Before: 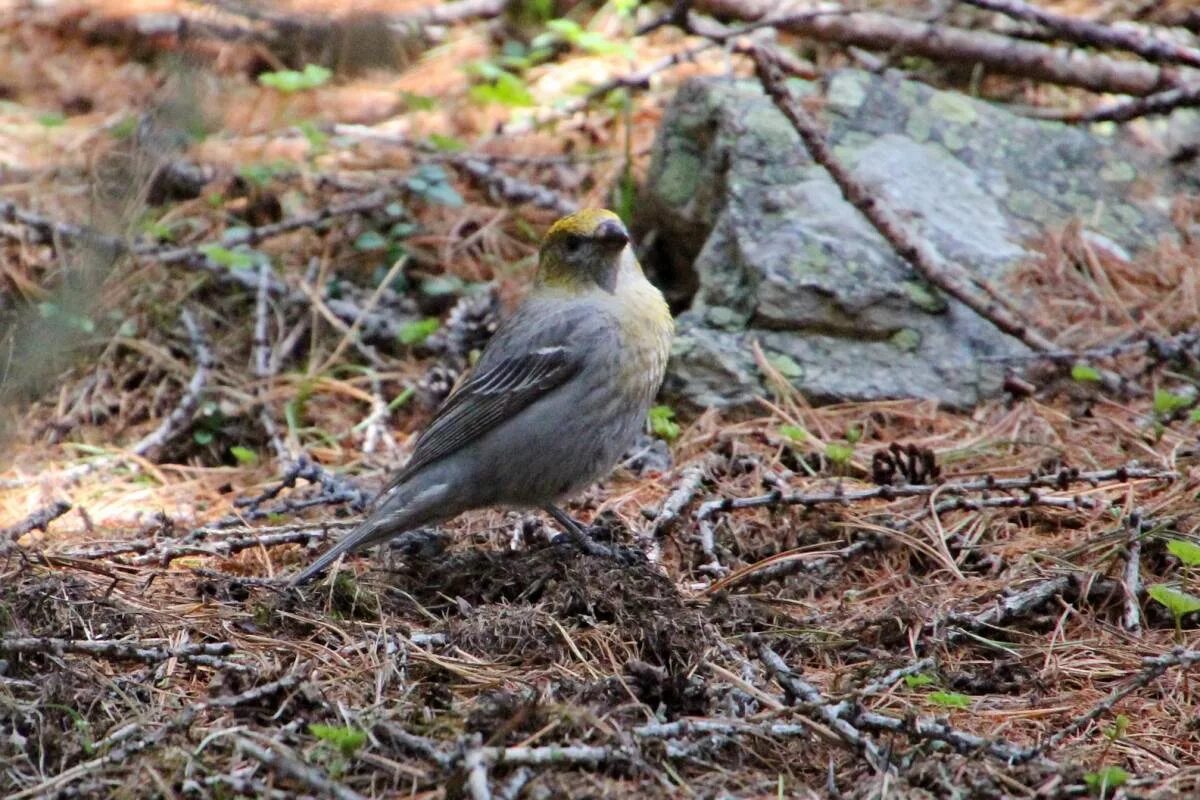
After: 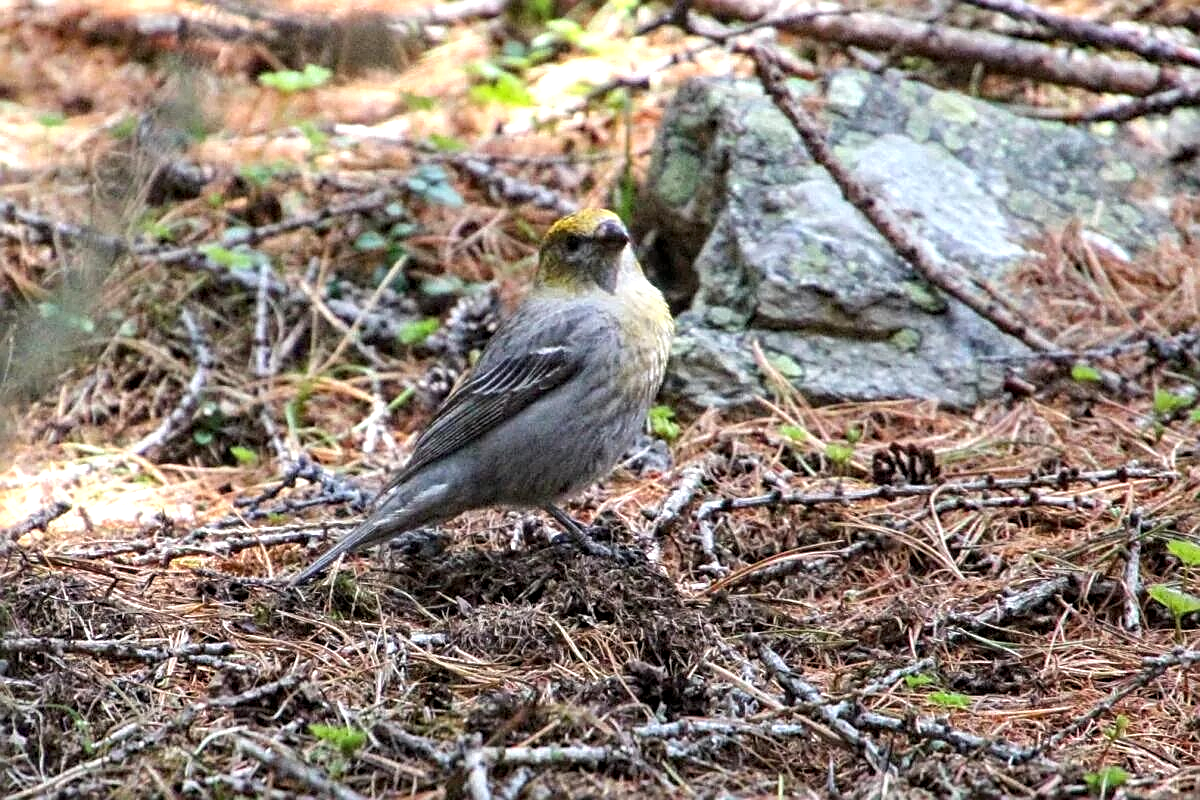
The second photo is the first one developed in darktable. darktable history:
sharpen: on, module defaults
local contrast: detail 130%
exposure: black level correction 0, exposure 0.5 EV, compensate highlight preservation false
